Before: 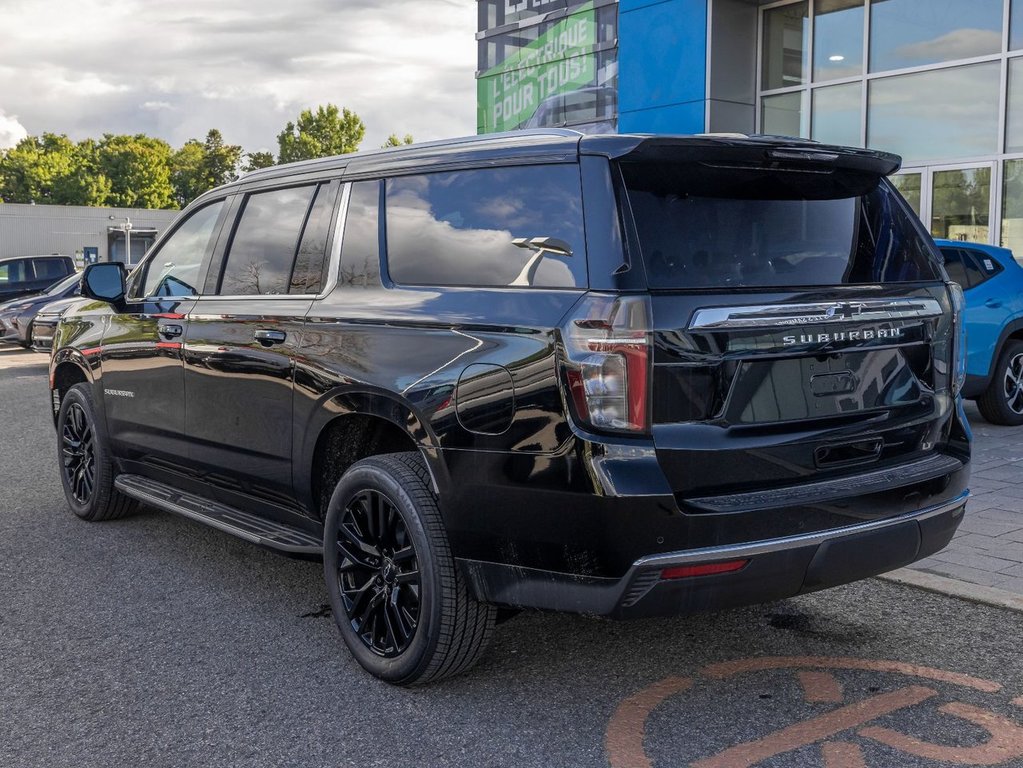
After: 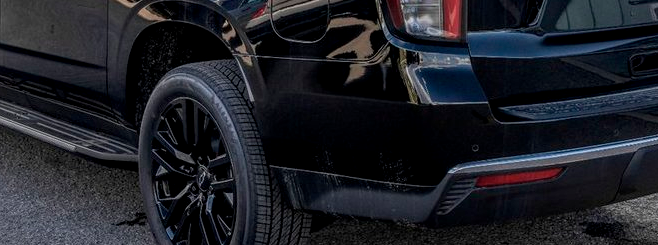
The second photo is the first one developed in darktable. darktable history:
local contrast: on, module defaults
crop: left 18.091%, top 51.13%, right 17.525%, bottom 16.85%
